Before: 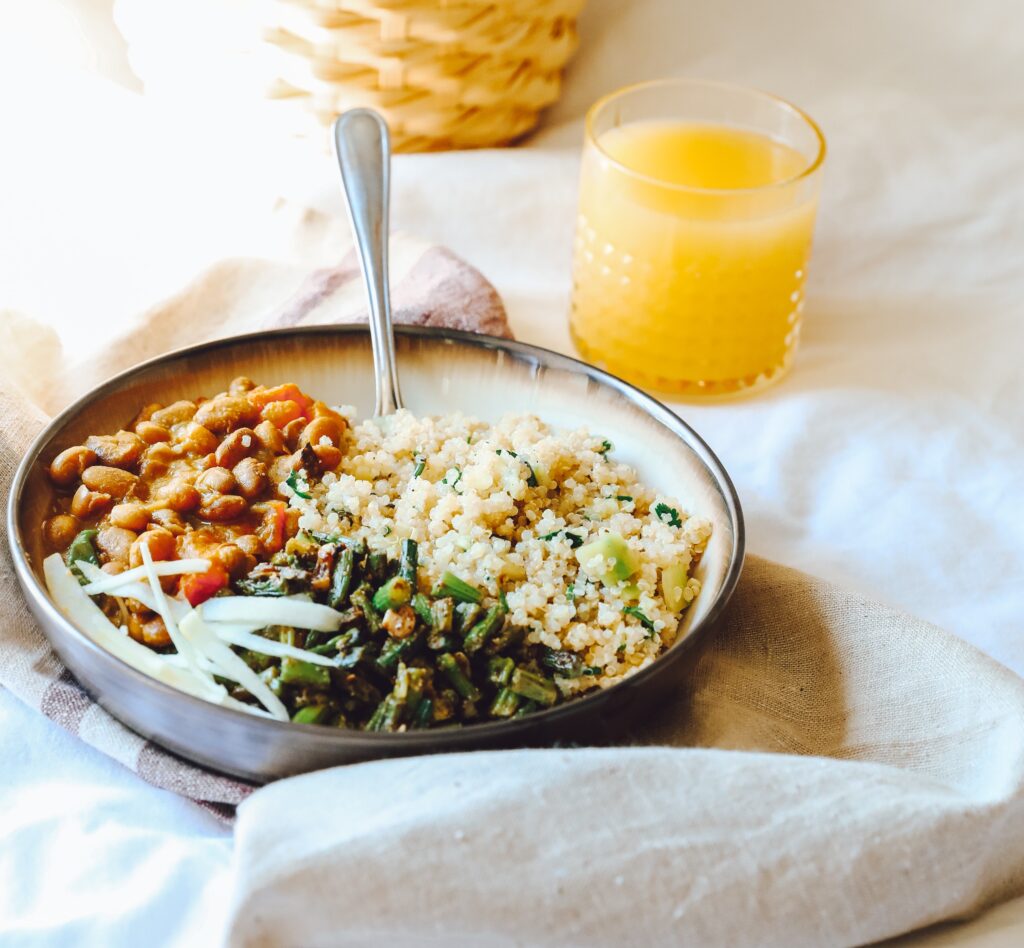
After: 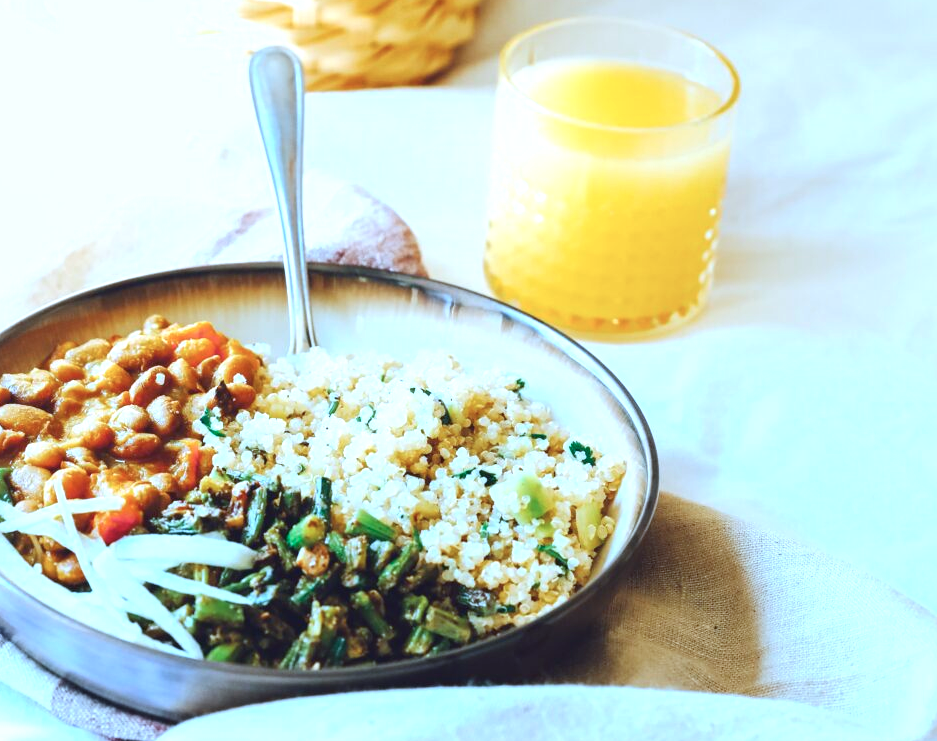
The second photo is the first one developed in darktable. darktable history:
color calibration: x 0.397, y 0.386, temperature 3689.84 K
crop: left 8.483%, top 6.569%, bottom 15.257%
exposure: black level correction 0, exposure 0.499 EV, compensate highlight preservation false
